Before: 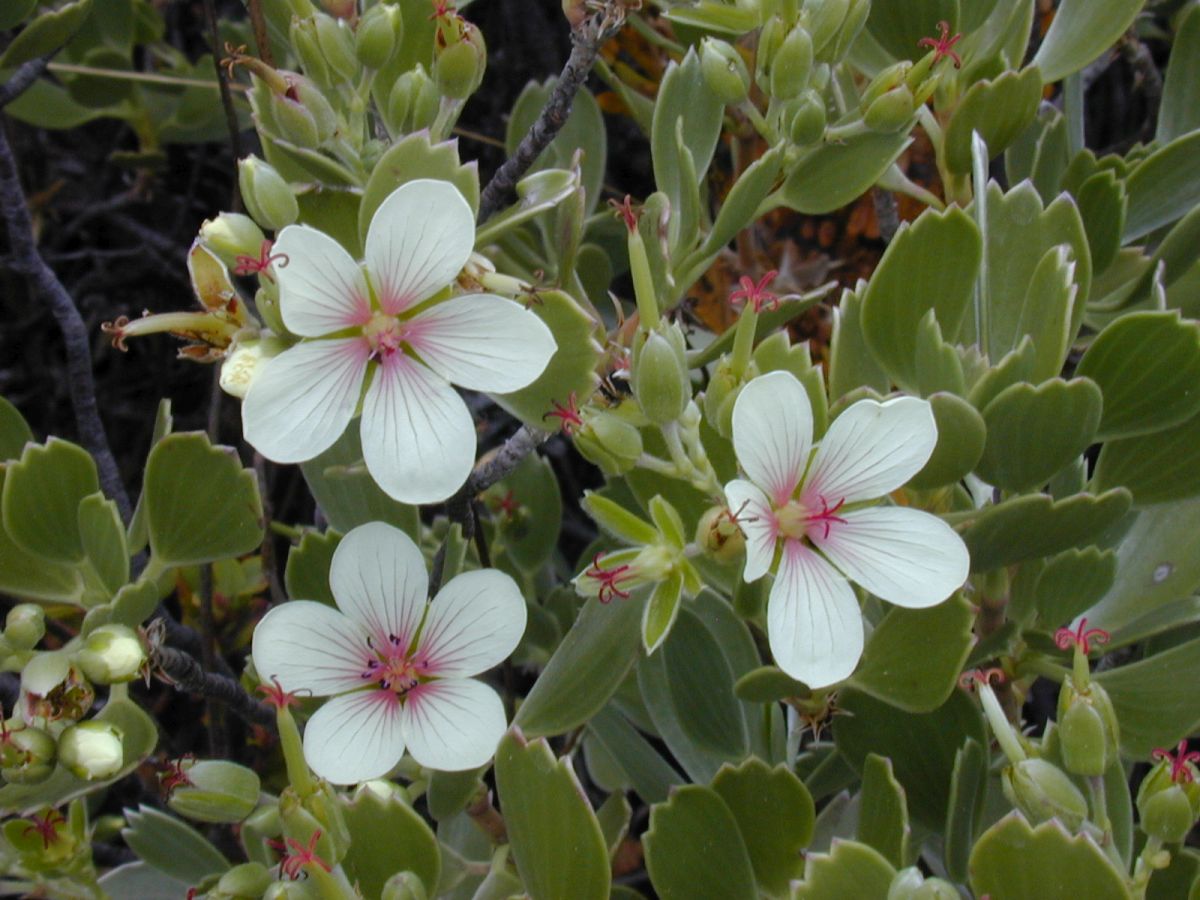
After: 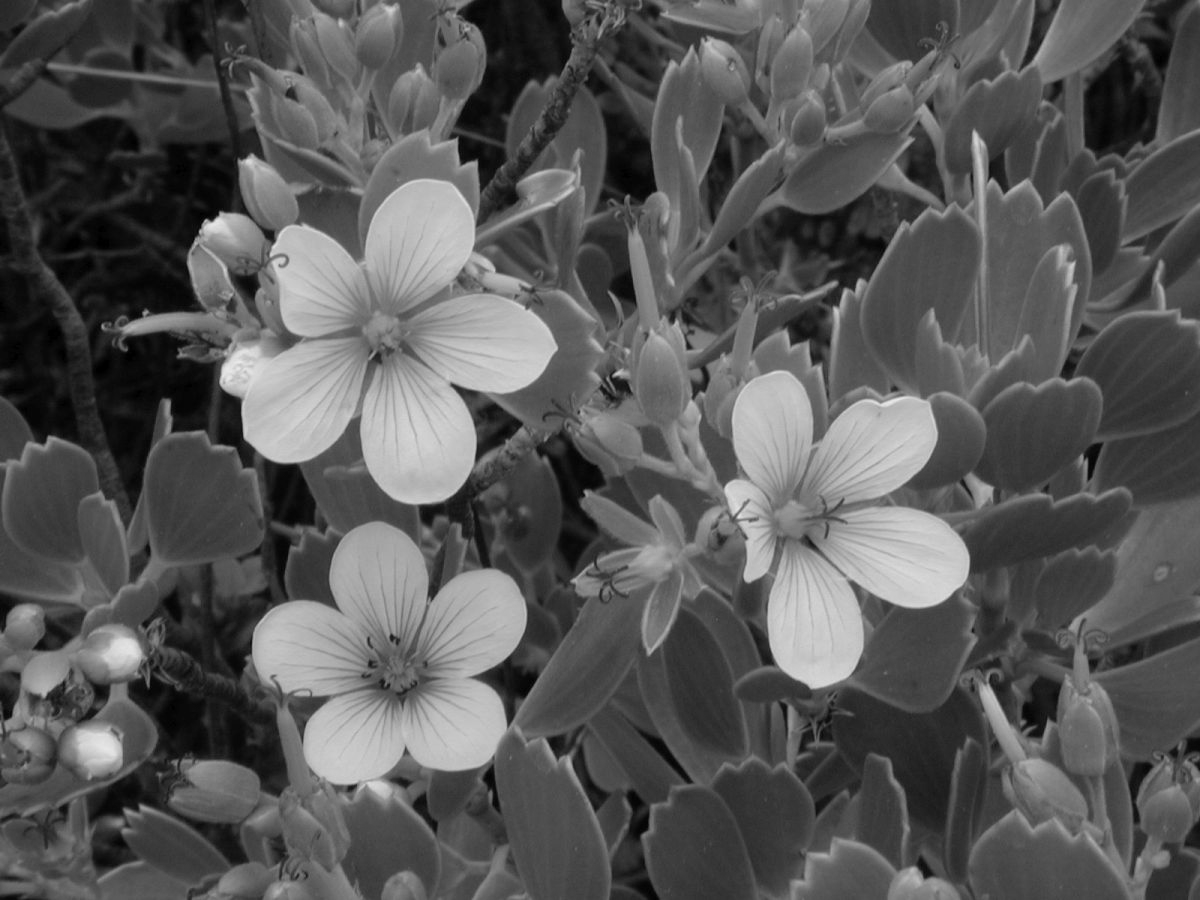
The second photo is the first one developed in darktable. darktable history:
monochrome: a 73.58, b 64.21
rgb levels: preserve colors max RGB
